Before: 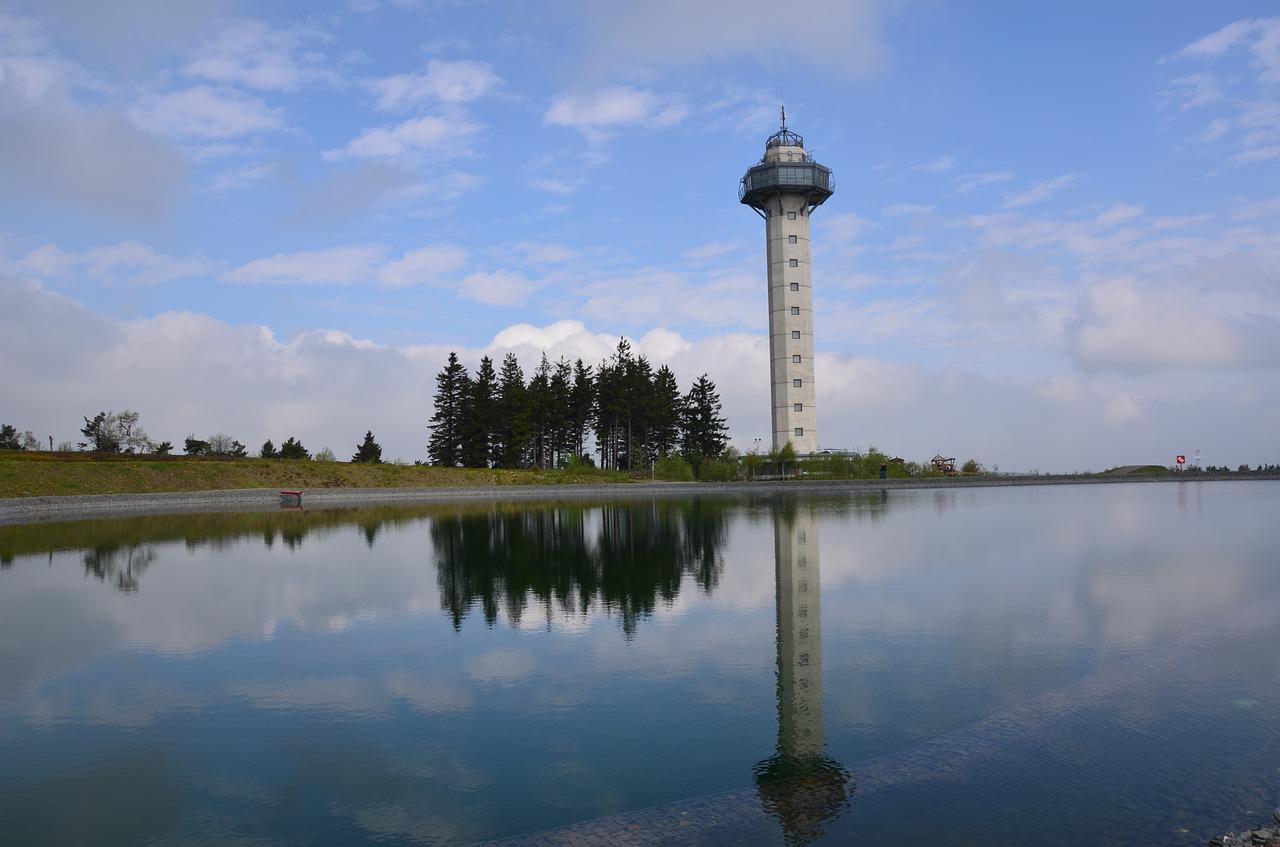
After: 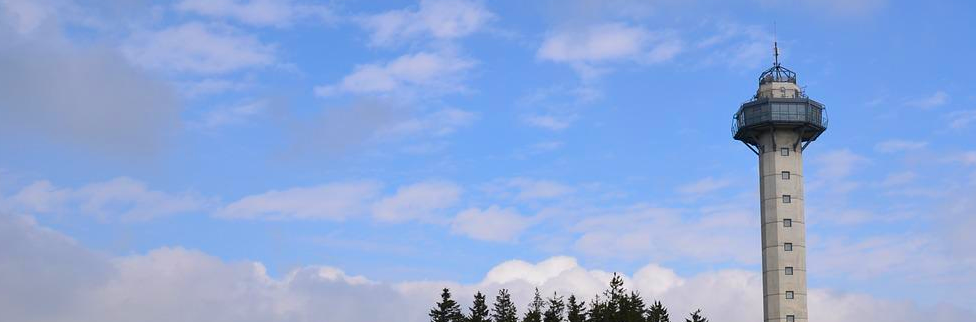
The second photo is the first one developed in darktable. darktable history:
crop: left 0.579%, top 7.627%, right 23.167%, bottom 54.275%
color balance rgb: perceptual saturation grading › global saturation 30%, global vibrance 10%
